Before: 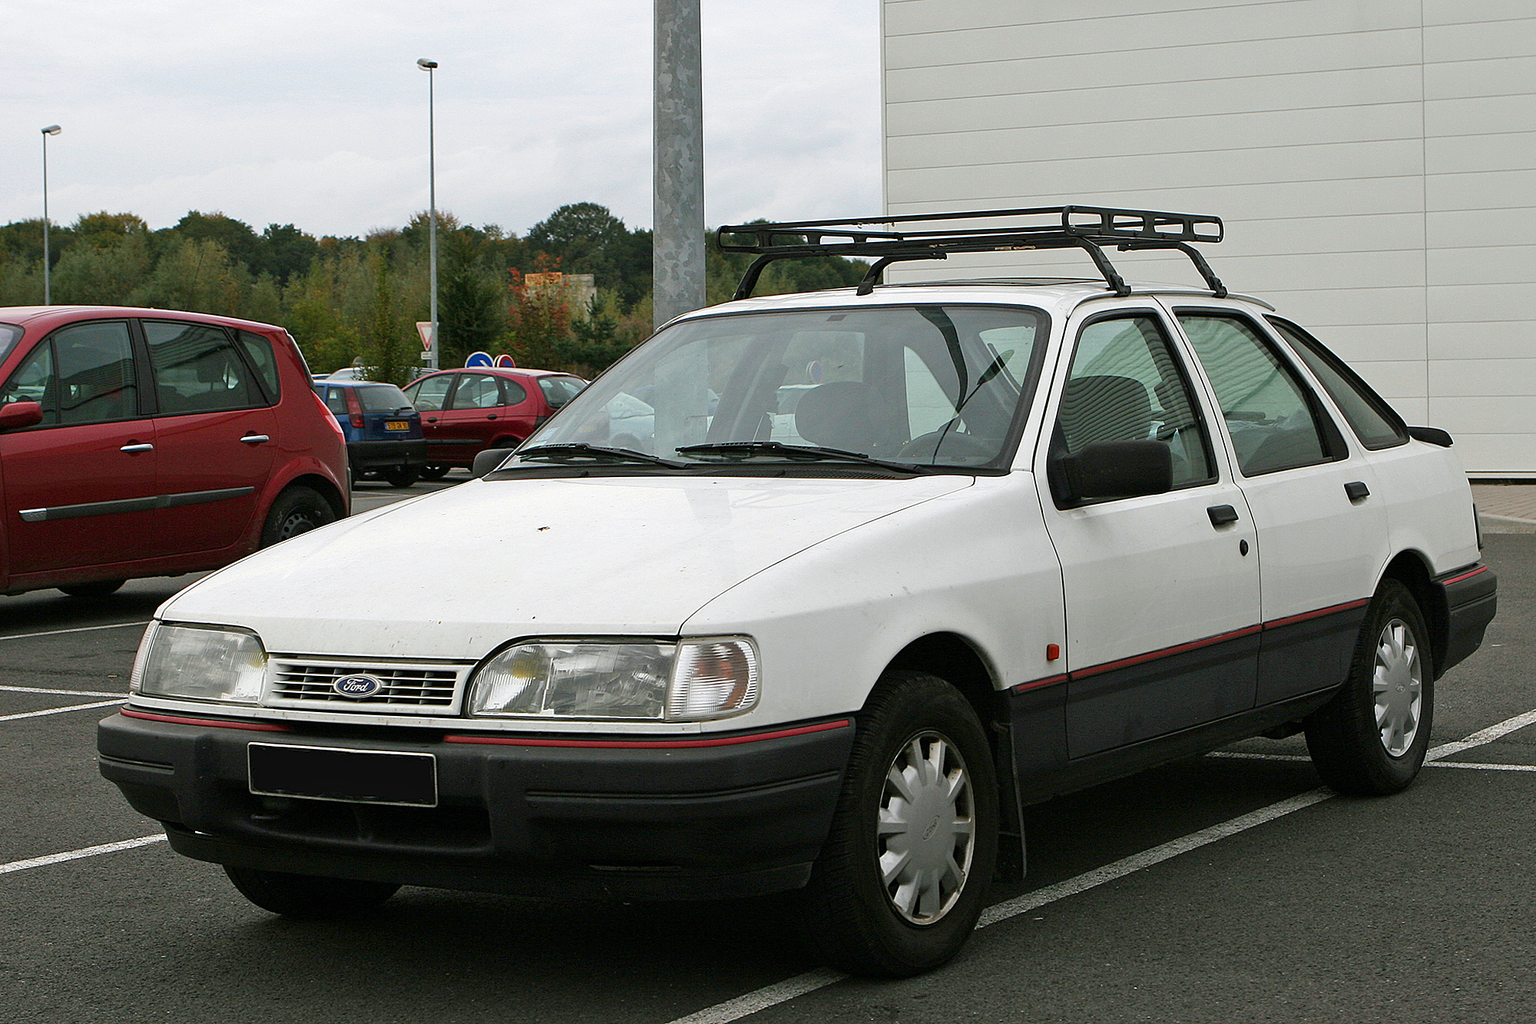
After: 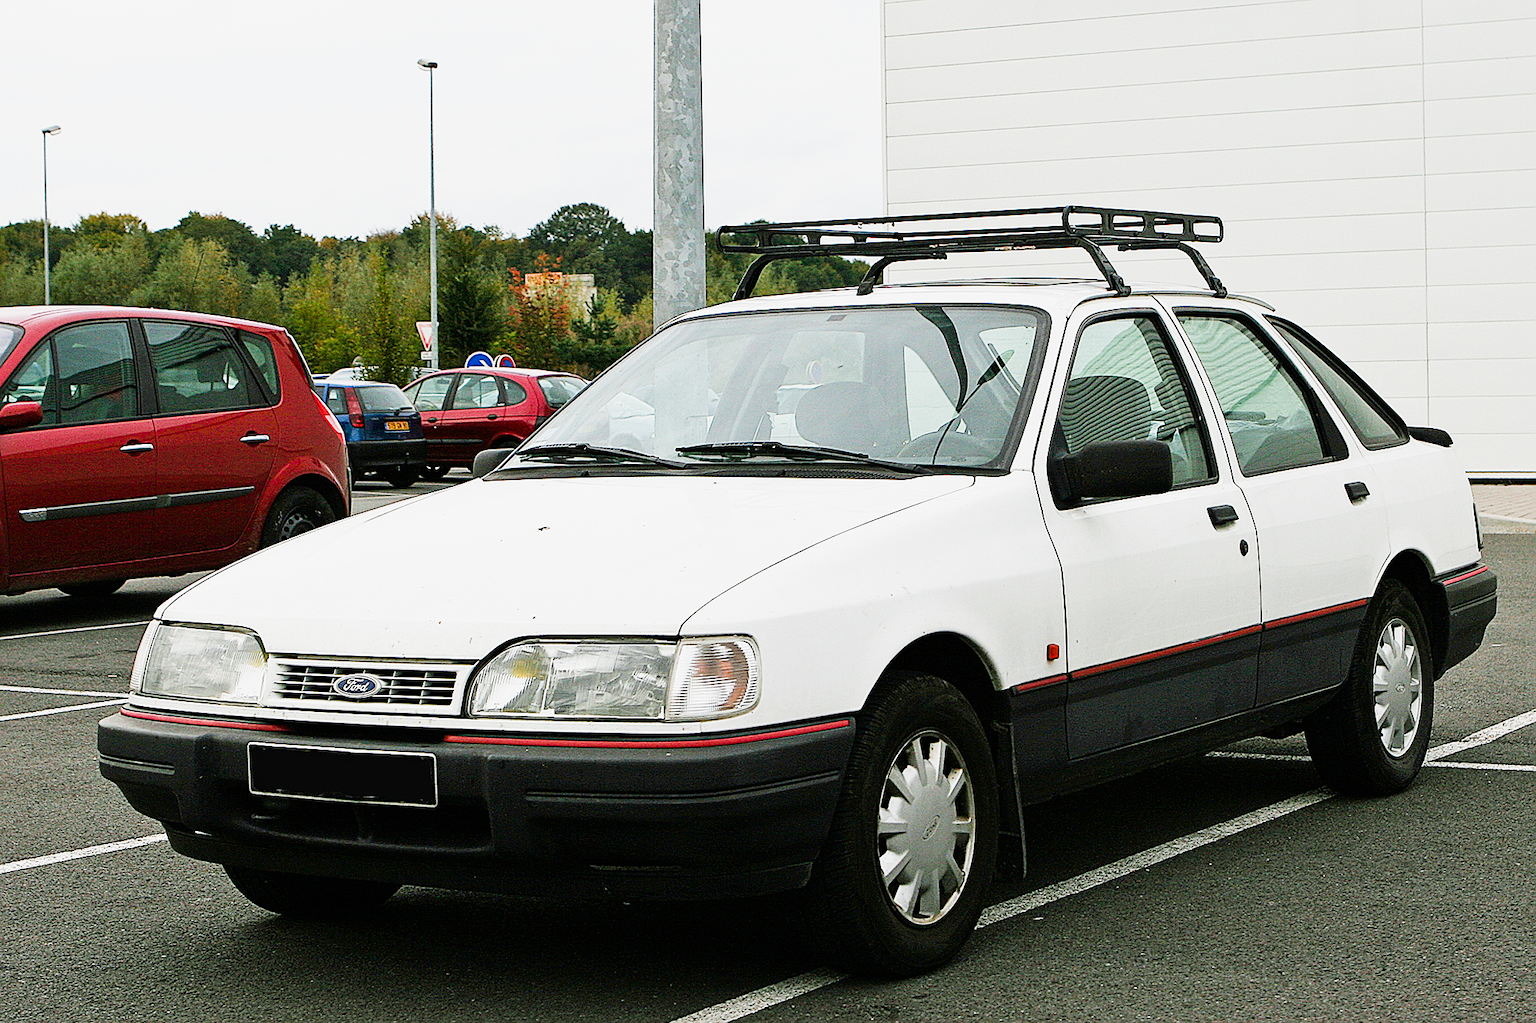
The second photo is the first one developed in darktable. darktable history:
sharpen: on, module defaults
exposure: black level correction 0, exposure 1.1 EV, compensate exposure bias true, compensate highlight preservation false
sigmoid: contrast 1.7
